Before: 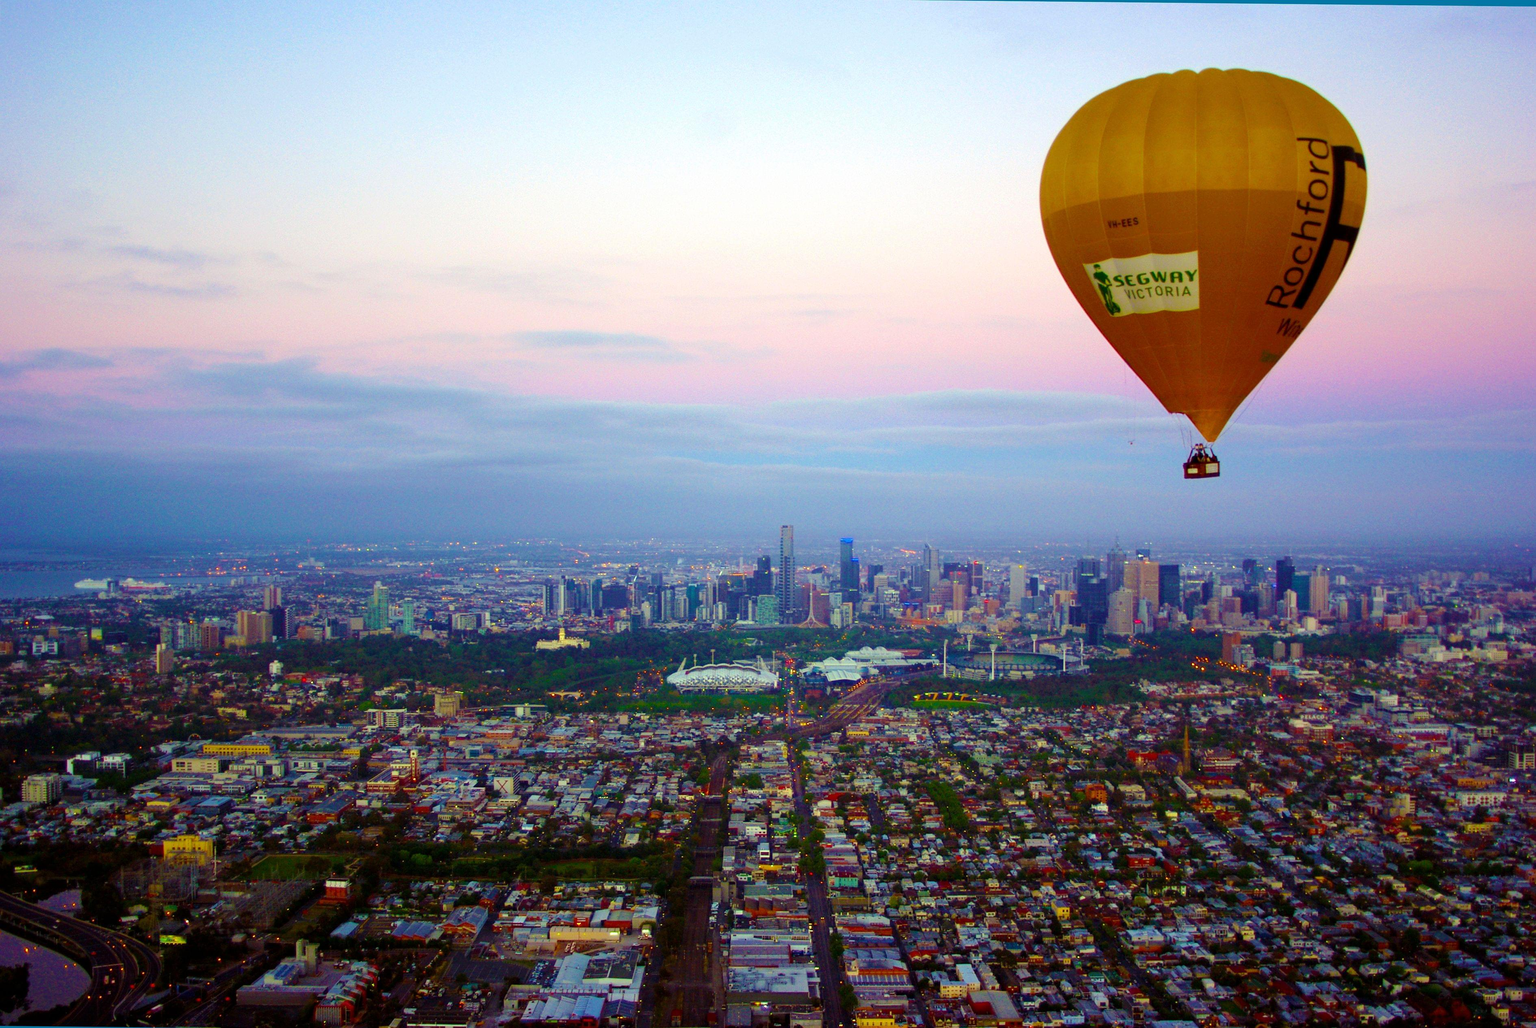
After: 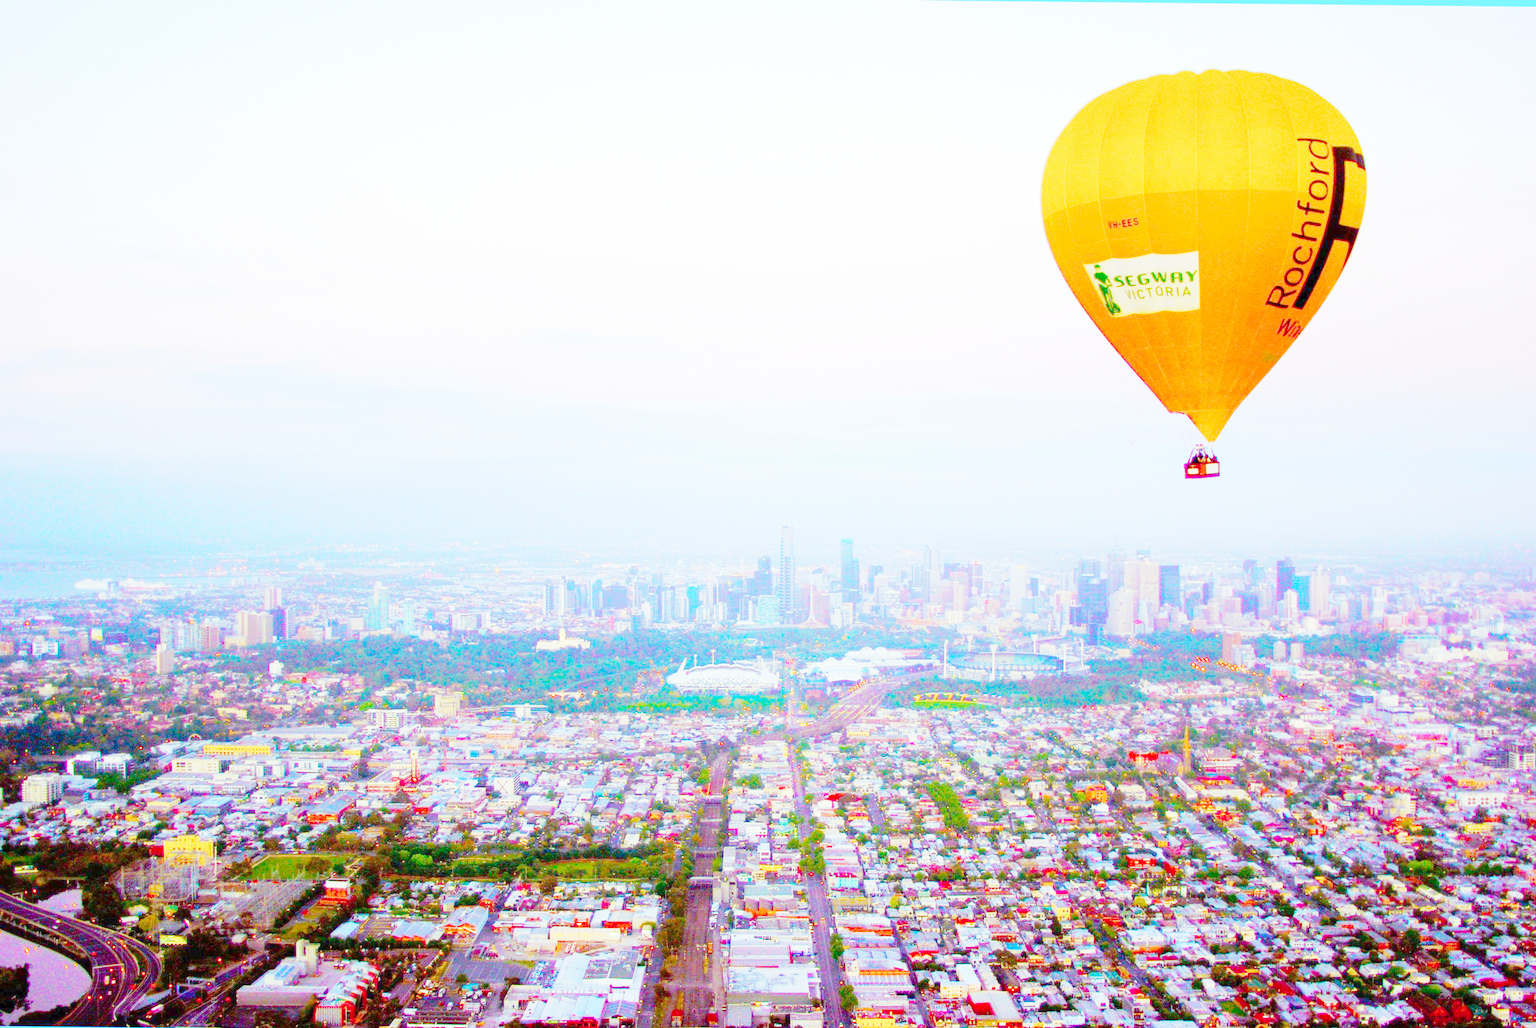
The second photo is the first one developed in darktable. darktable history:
tone curve: curves: ch0 [(0, 0) (0.003, 0.003) (0.011, 0.013) (0.025, 0.029) (0.044, 0.052) (0.069, 0.082) (0.1, 0.118) (0.136, 0.161) (0.177, 0.21) (0.224, 0.27) (0.277, 0.38) (0.335, 0.49) (0.399, 0.594) (0.468, 0.692) (0.543, 0.794) (0.623, 0.857) (0.709, 0.919) (0.801, 0.955) (0.898, 0.978) (1, 1)], preserve colors none
color look up table: target L [82.51, 81.62, 81.05, 80.52, 72.26, 75.33, 63.73, 56.98, 44, 36.7, 26.7, 199.85, 99.46, 96.87, 96.9, 90.8, 80.46, 84.28, 80.94, 80.56, 81.17, 80.38, 76.63, 69.39, 66.08, 69.53, 67.53, 59.24, 53.33, 53.6, 49.98, 52.53, 44.36, 38.95, 21.76, 60.05, 57.63, 54.35, 47.43, 33.99, 37.79, 83.2, 81.52, 66.23, 60.18, 55.56, 59.58, 0, 0], target a [-3.212, -2.01, -3.993, -5.571, -21.17, -35.03, -53.71, -37.09, -11.1, -0.915, -0.674, 0, 0.07, -0.34, -0.862, -0.151, -11.01, -0.373, 2.707, 2.55, -0.015, -0.005, -0.73, 15.72, 23.7, -0.69, 14.87, 38.84, 45.6, -0.219, 50.95, 51.77, 50.4, 15.6, -0.104, 9.276, 49.34, 27.42, 3.43, 20.93, 10.48, -7.445, -9.684, -33.31, -28.29, -7.974, -19.77, 0, 0], target b [-2.755, -5.893, -5.029, -6.072, 48.21, -11.95, 18.65, 25.05, 20.62, -2.142, -0.843, 0, -0.86, 1.366, 3.477, 0.114, 71.6, -0.041, -0.253, -0.335, 0.038, 0.036, -0.082, 61.6, 56.37, -2.744, 11.31, 49.34, 13.04, -1.926, 24.11, -1.61, 25.87, 11.91, -0.586, -21.65, -12.3, -28.87, -52.6, -20.05, -54.34, -10.85, -9.92, -50.99, -51.04, -24.8, -58.88, 0, 0], num patches 47
